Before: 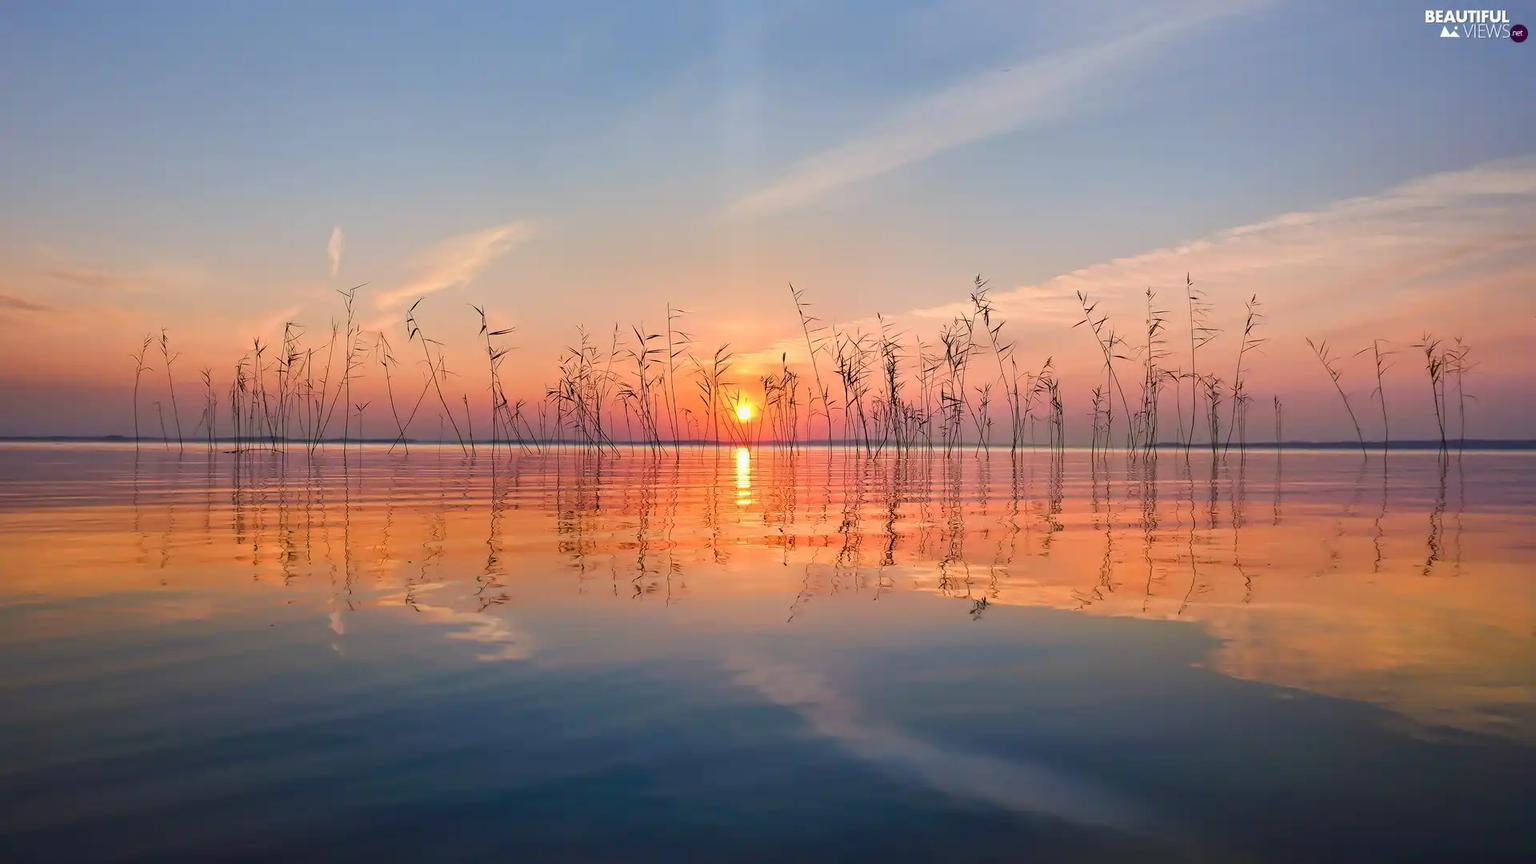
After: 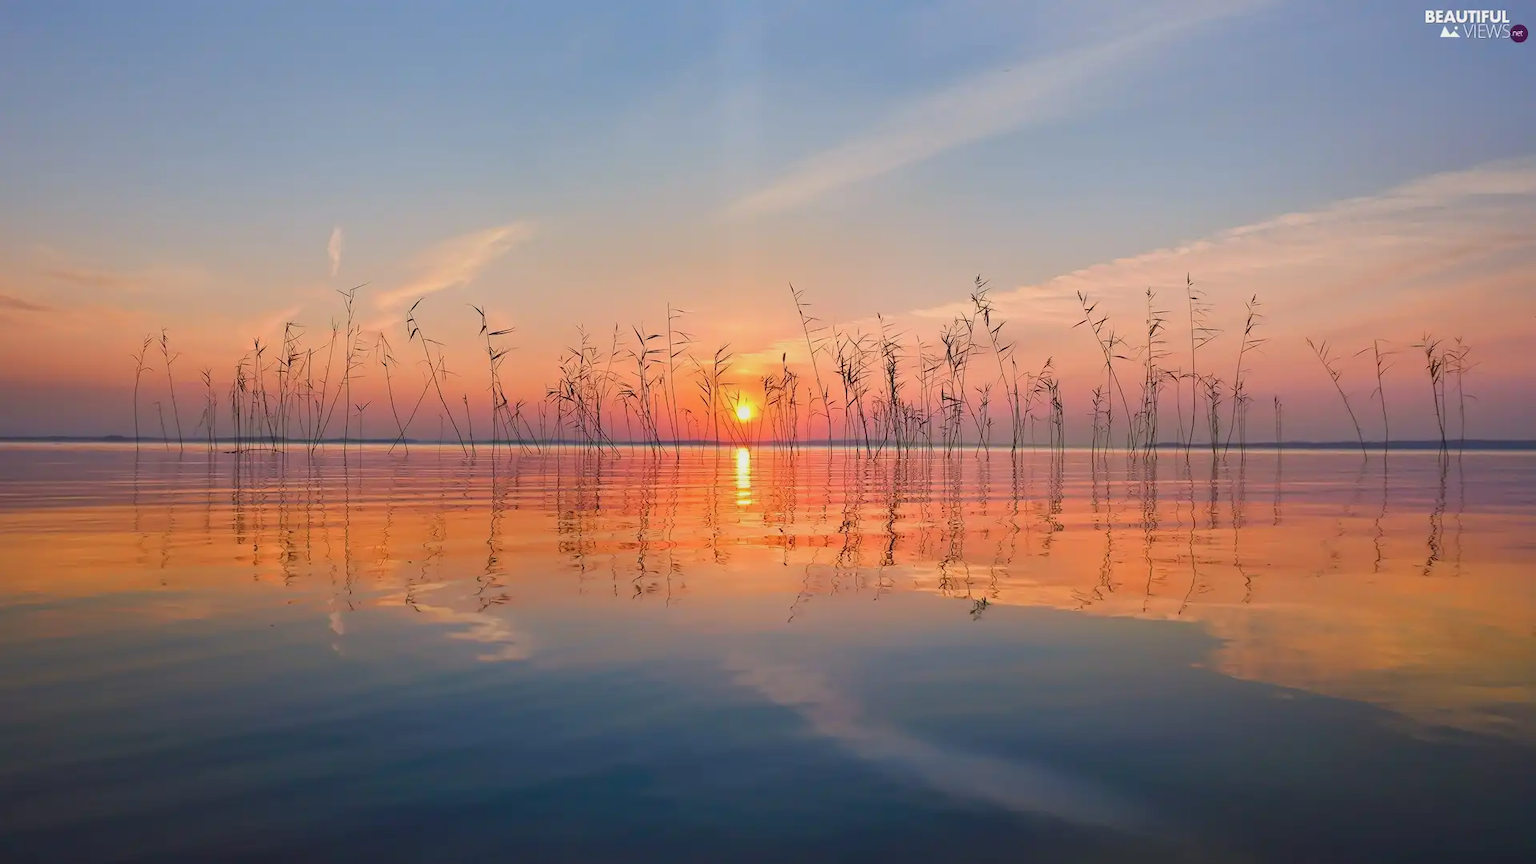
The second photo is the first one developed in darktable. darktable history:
local contrast: highlights 70%, shadows 64%, detail 84%, midtone range 0.322
